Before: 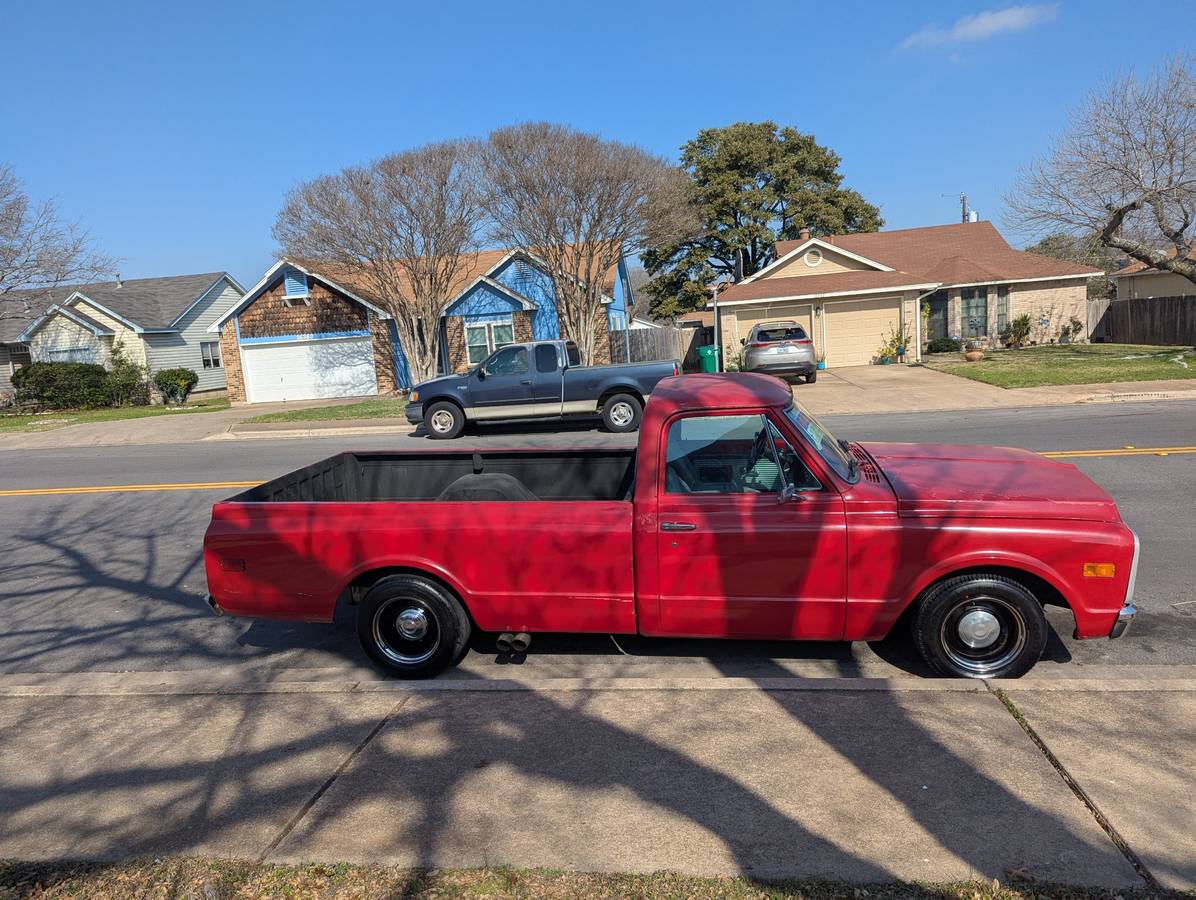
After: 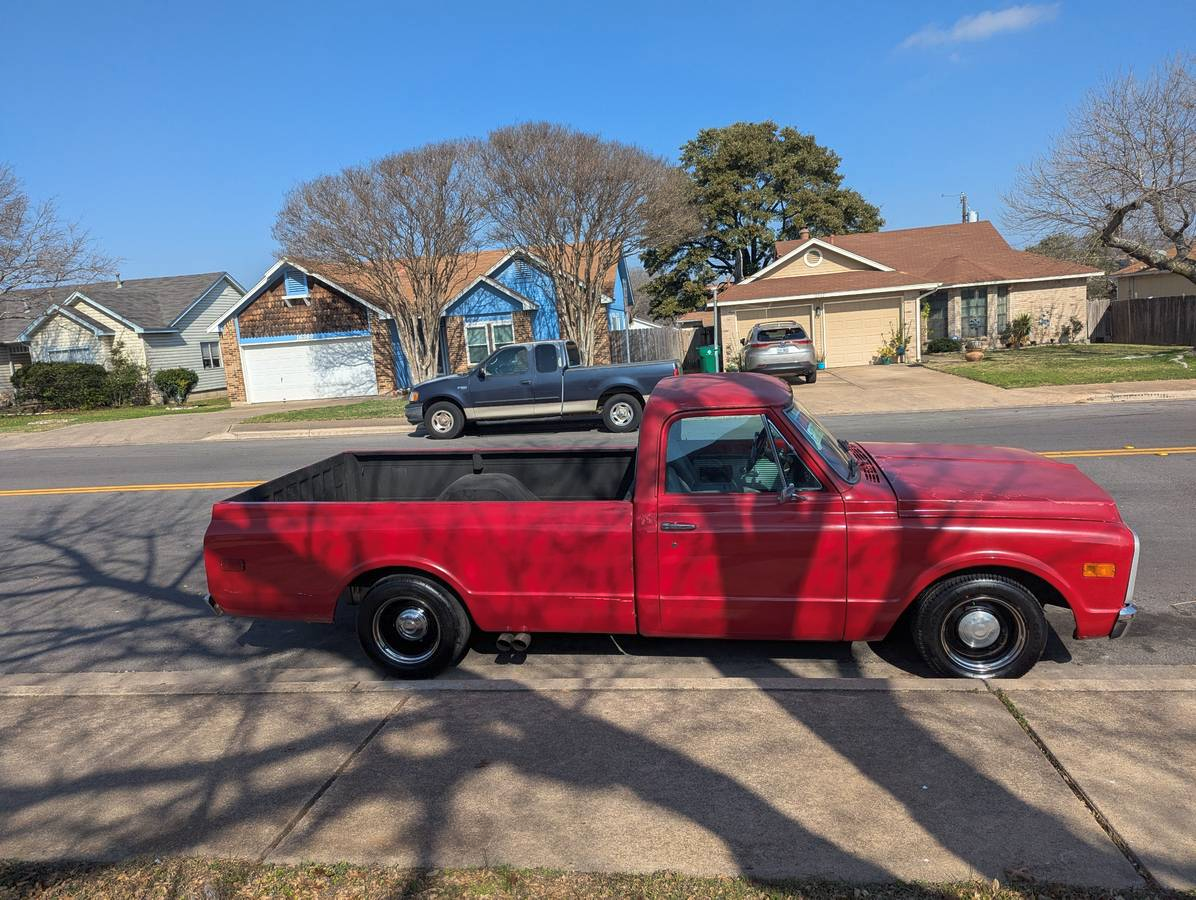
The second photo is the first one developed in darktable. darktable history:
tone curve: curves: ch0 [(0, 0) (0.003, 0.003) (0.011, 0.015) (0.025, 0.031) (0.044, 0.056) (0.069, 0.083) (0.1, 0.113) (0.136, 0.145) (0.177, 0.184) (0.224, 0.225) (0.277, 0.275) (0.335, 0.327) (0.399, 0.385) (0.468, 0.447) (0.543, 0.528) (0.623, 0.611) (0.709, 0.703) (0.801, 0.802) (0.898, 0.902) (1, 1)], preserve colors none
